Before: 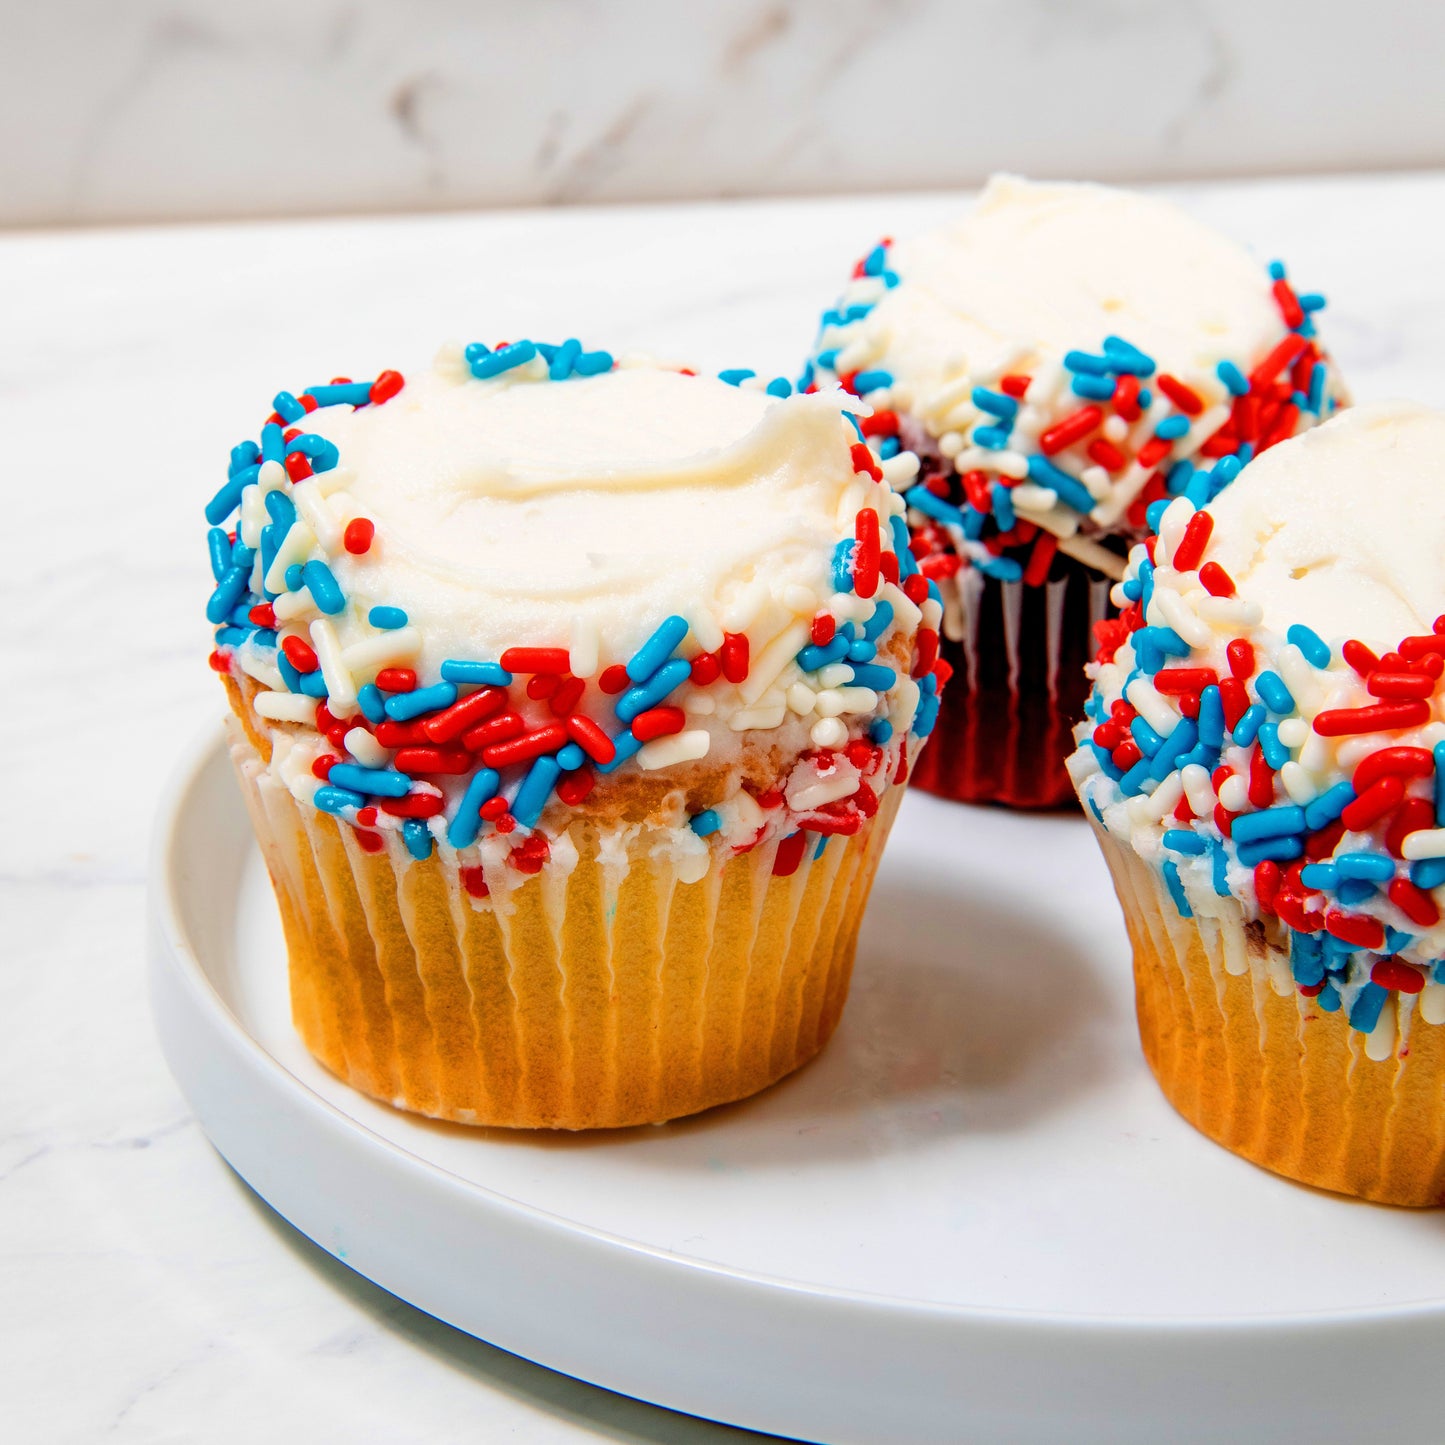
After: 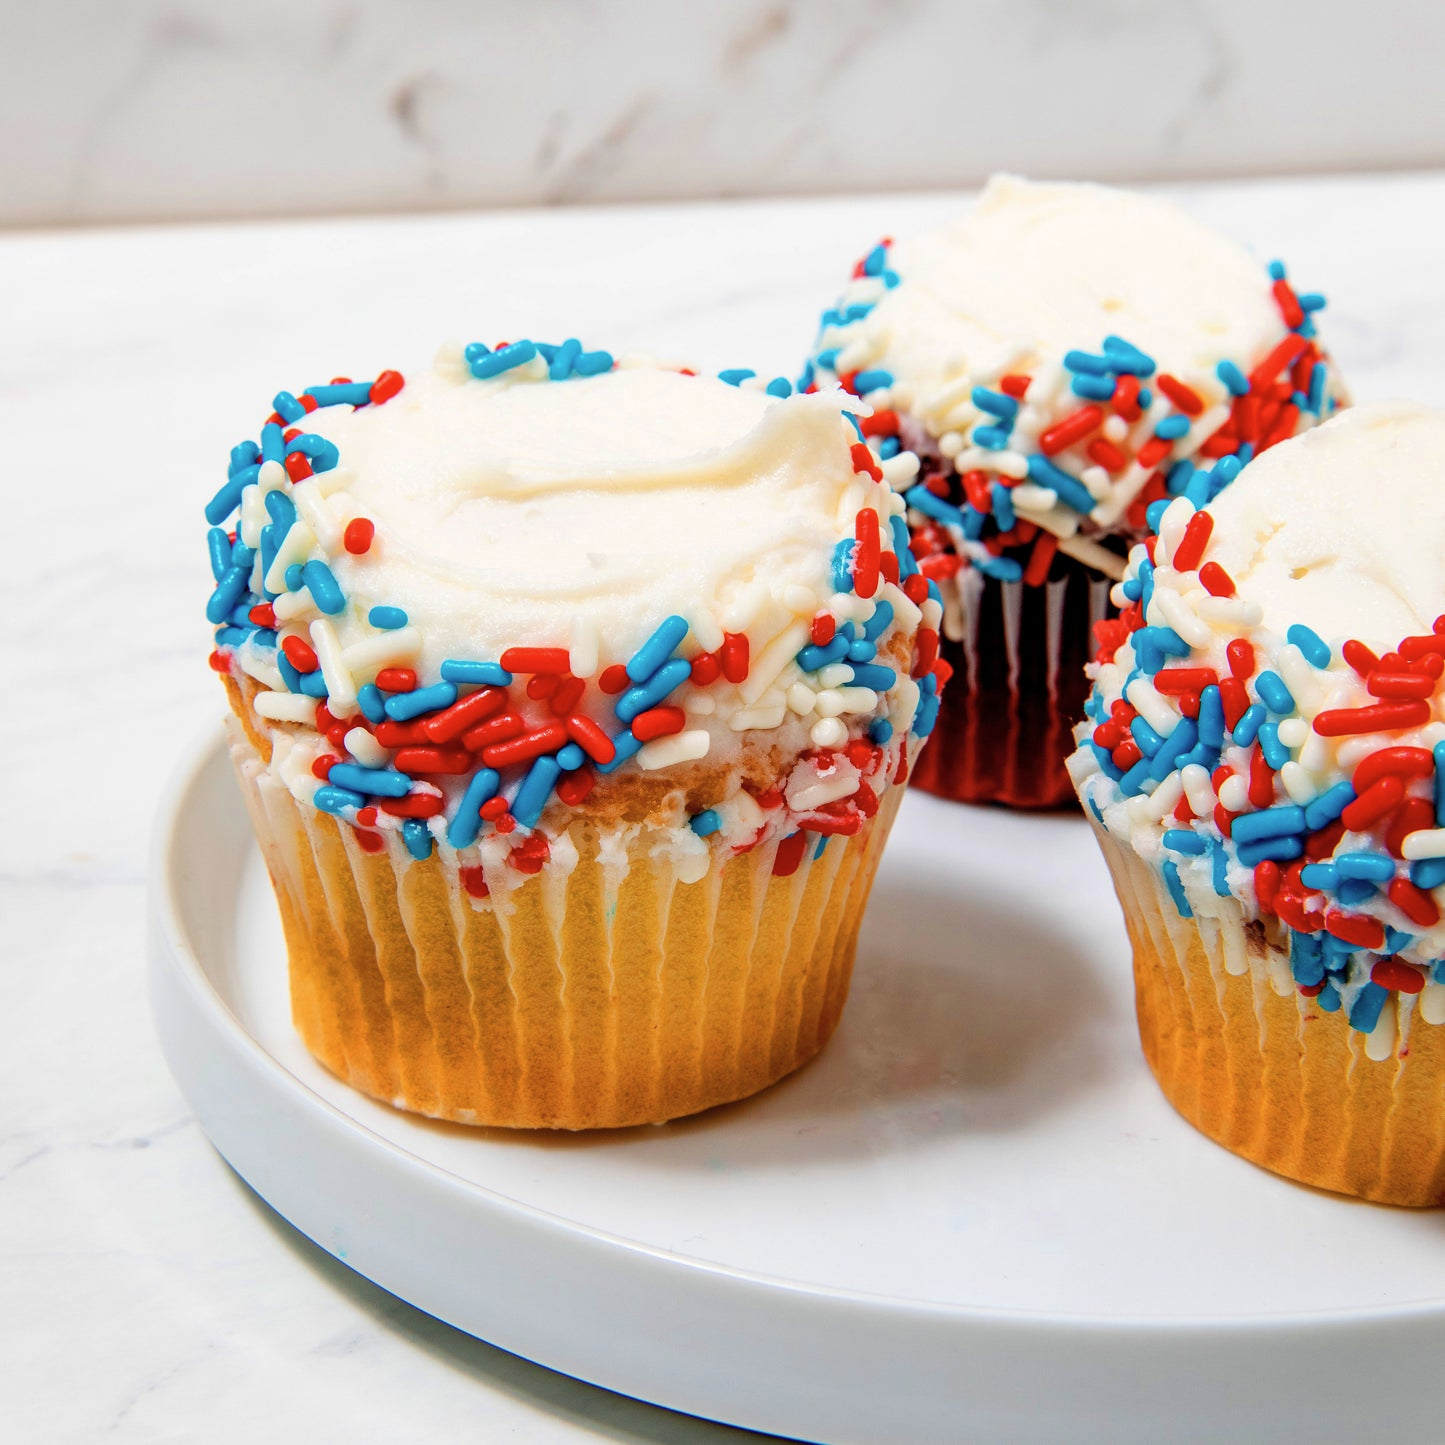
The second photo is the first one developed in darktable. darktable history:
base curve: preserve colors none
contrast brightness saturation: saturation -0.09
